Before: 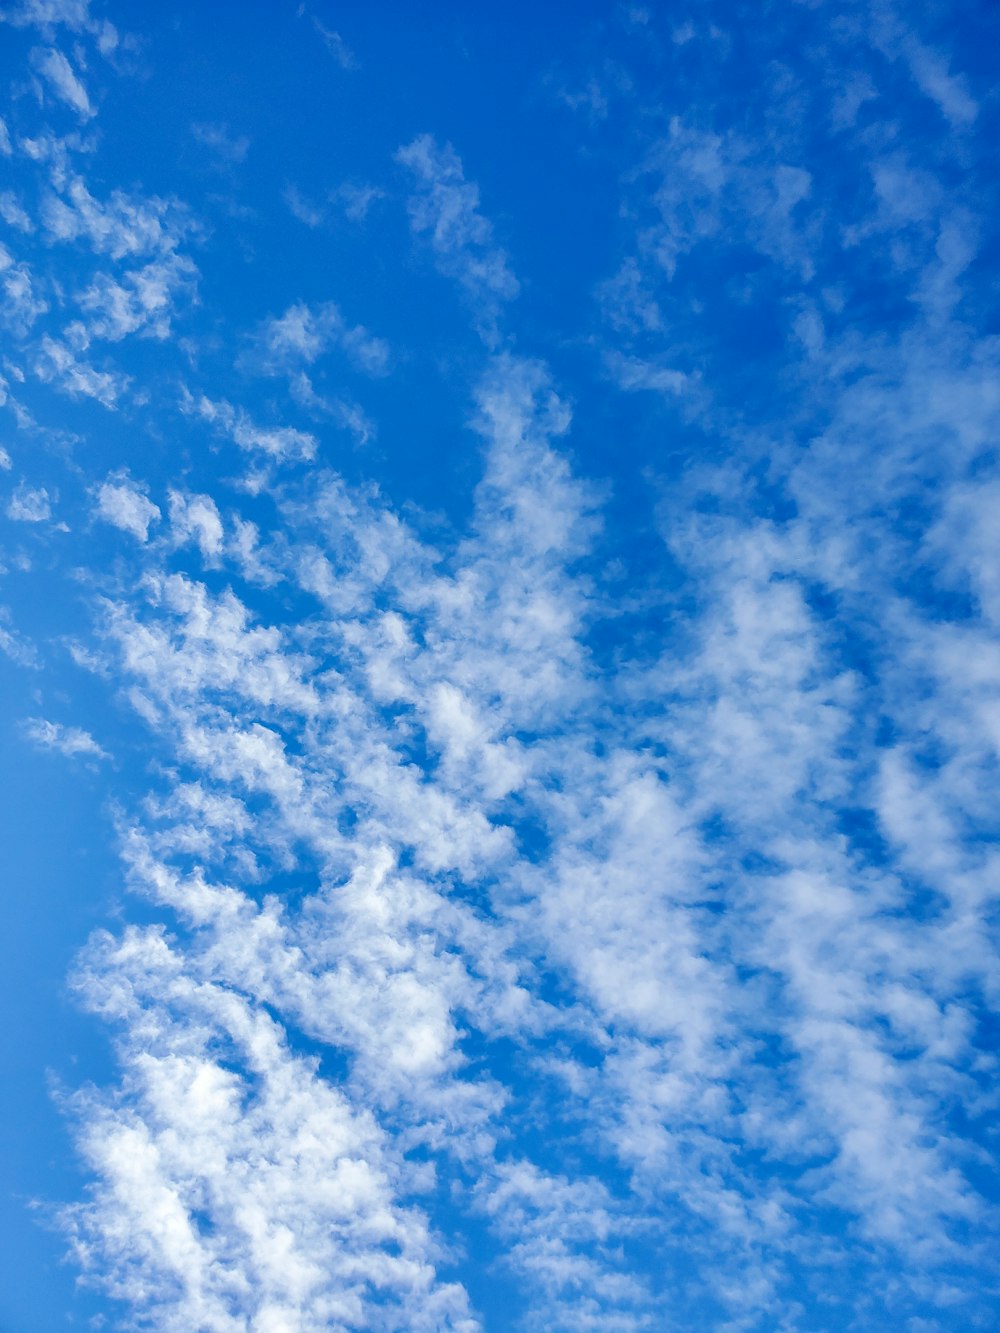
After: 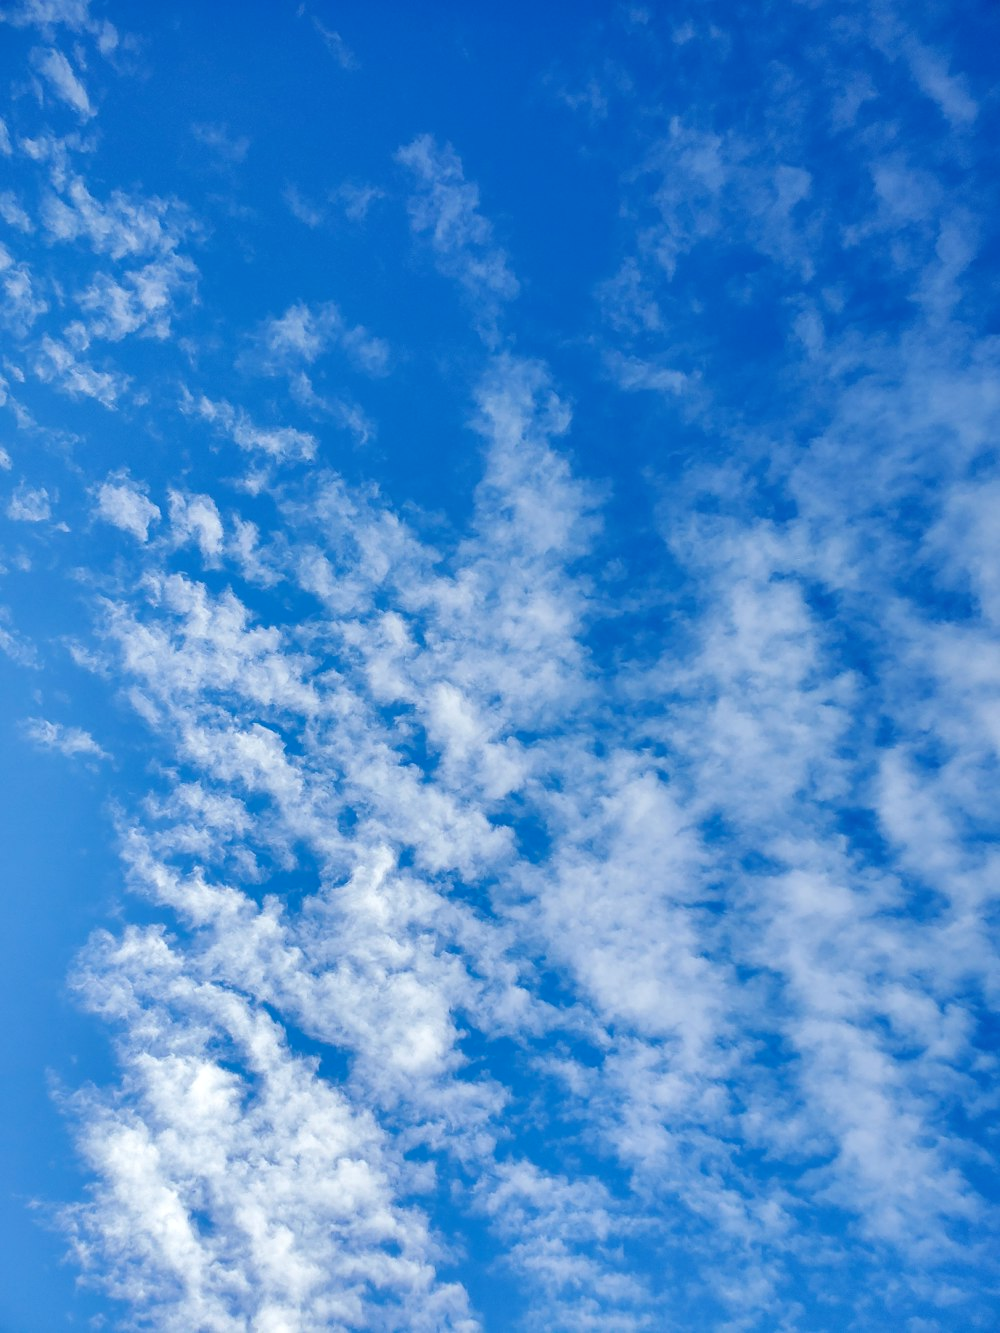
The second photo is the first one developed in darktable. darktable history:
shadows and highlights: shadows 10, white point adjustment 1, highlights -40
